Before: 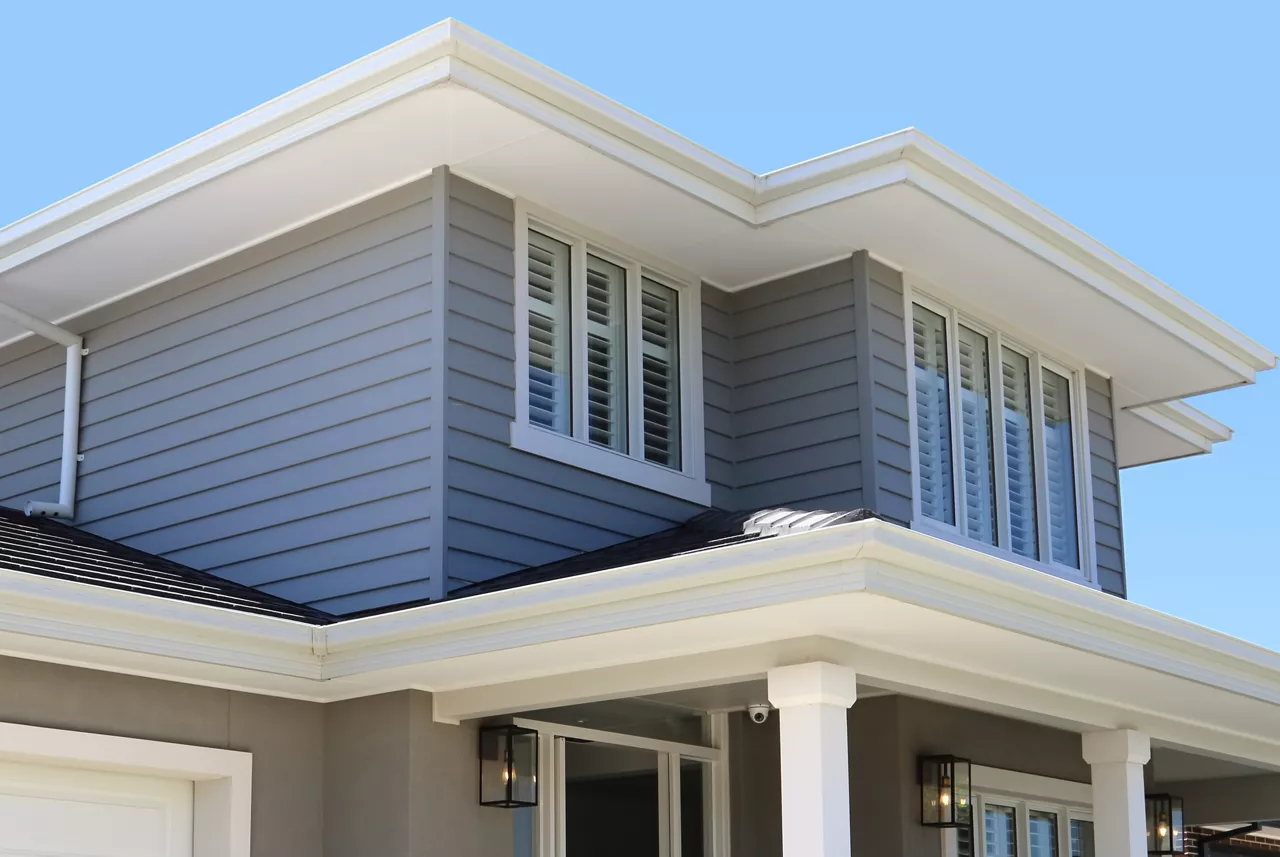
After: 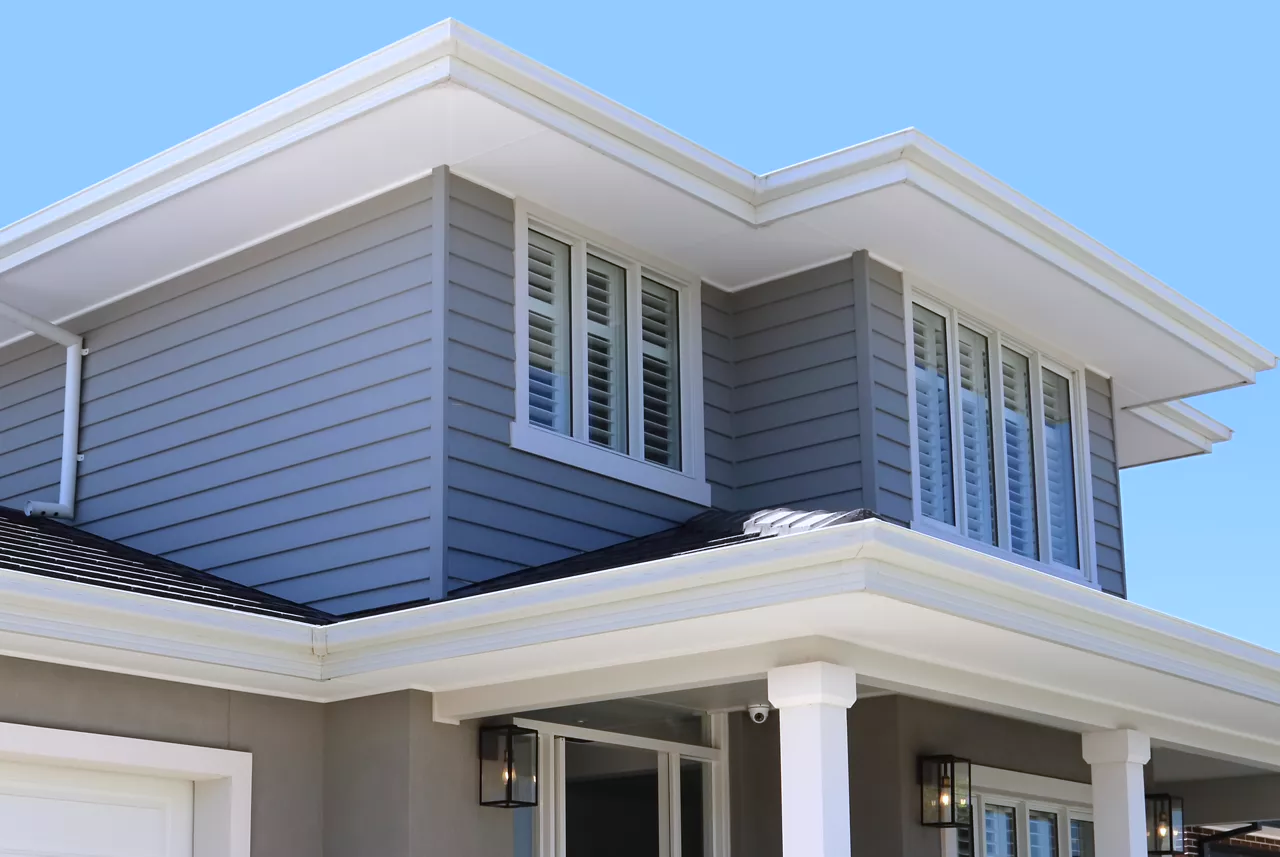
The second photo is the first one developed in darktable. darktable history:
tone equalizer: edges refinement/feathering 500, mask exposure compensation -1.57 EV, preserve details no
color calibration: illuminant as shot in camera, x 0.358, y 0.373, temperature 4628.91 K
